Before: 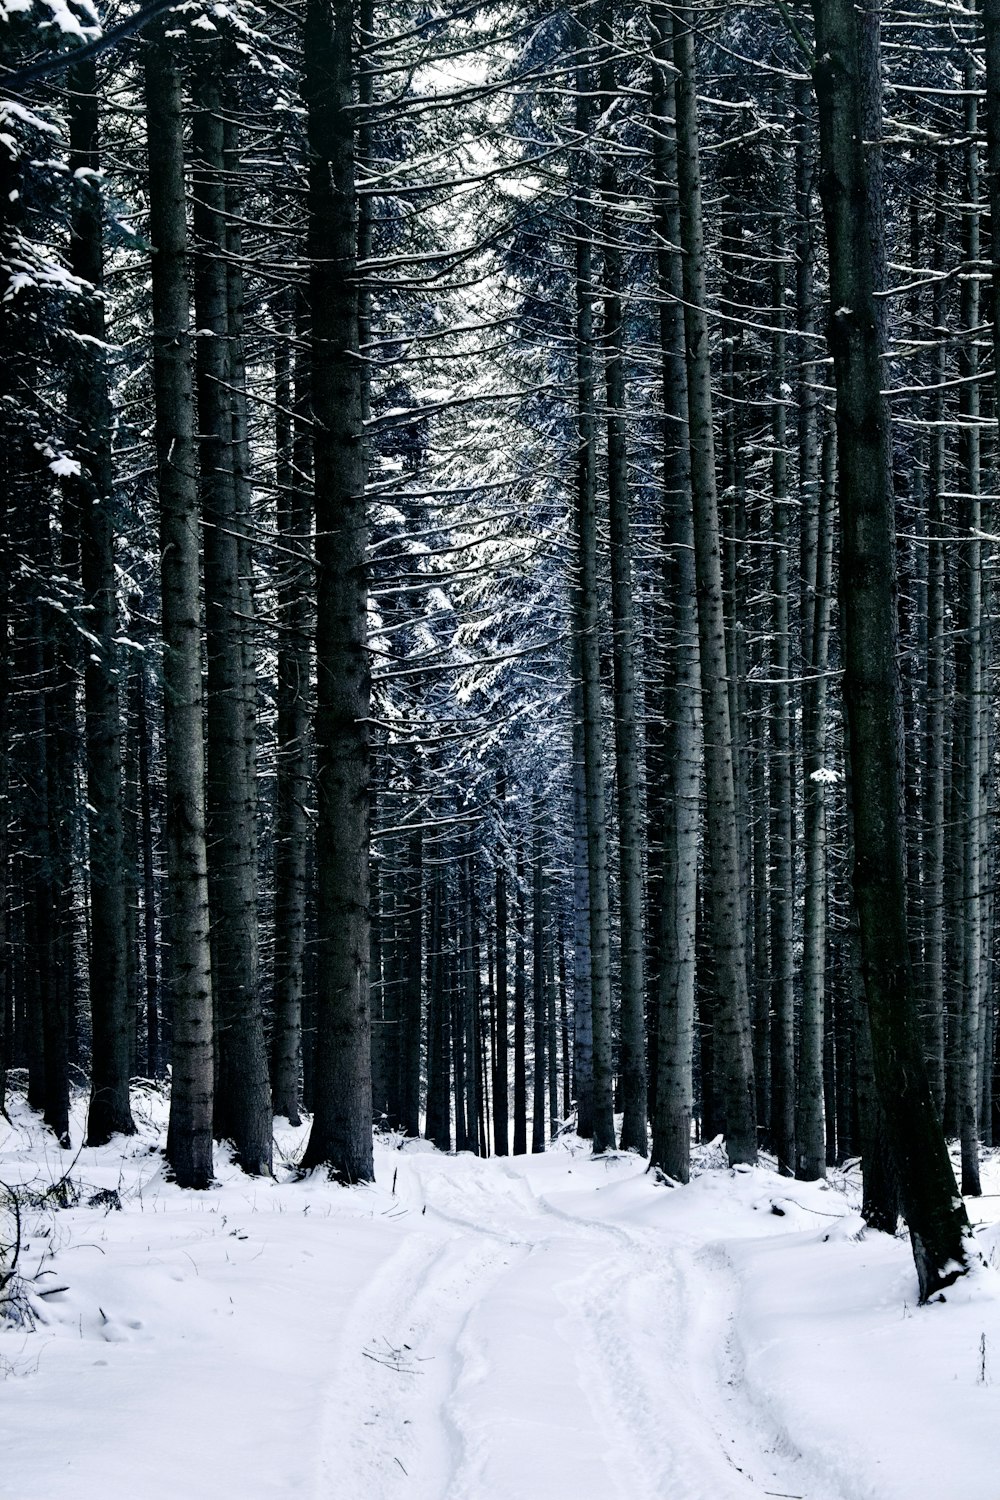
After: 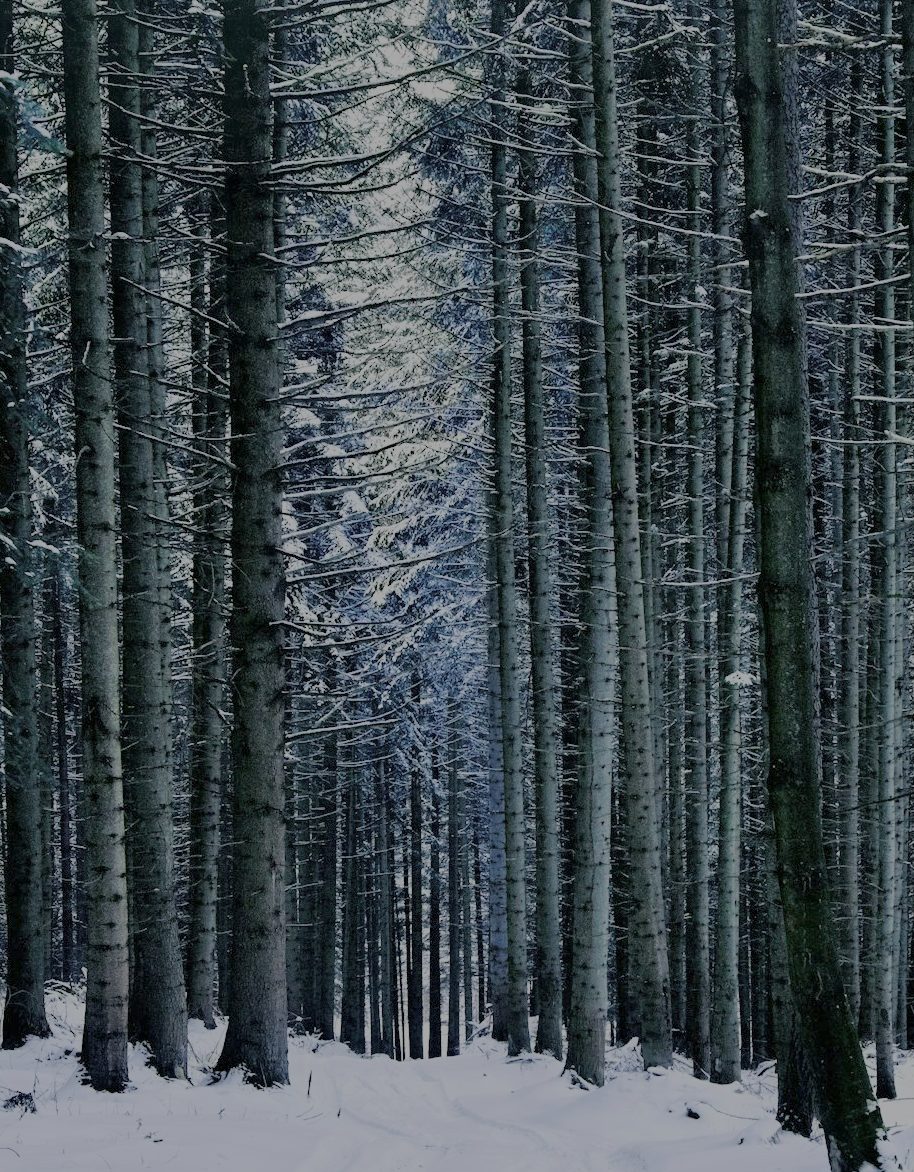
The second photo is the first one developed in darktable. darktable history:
crop: left 8.535%, top 6.53%, bottom 15.289%
color zones: curves: ch0 [(0.11, 0.396) (0.195, 0.36) (0.25, 0.5) (0.303, 0.412) (0.357, 0.544) (0.75, 0.5) (0.967, 0.328)]; ch1 [(0, 0.468) (0.112, 0.512) (0.202, 0.6) (0.25, 0.5) (0.307, 0.352) (0.357, 0.544) (0.75, 0.5) (0.963, 0.524)]
filmic rgb: black relative exposure -15.86 EV, white relative exposure 7.99 EV, hardness 4.12, latitude 49.3%, contrast 0.502, color science v6 (2022)
